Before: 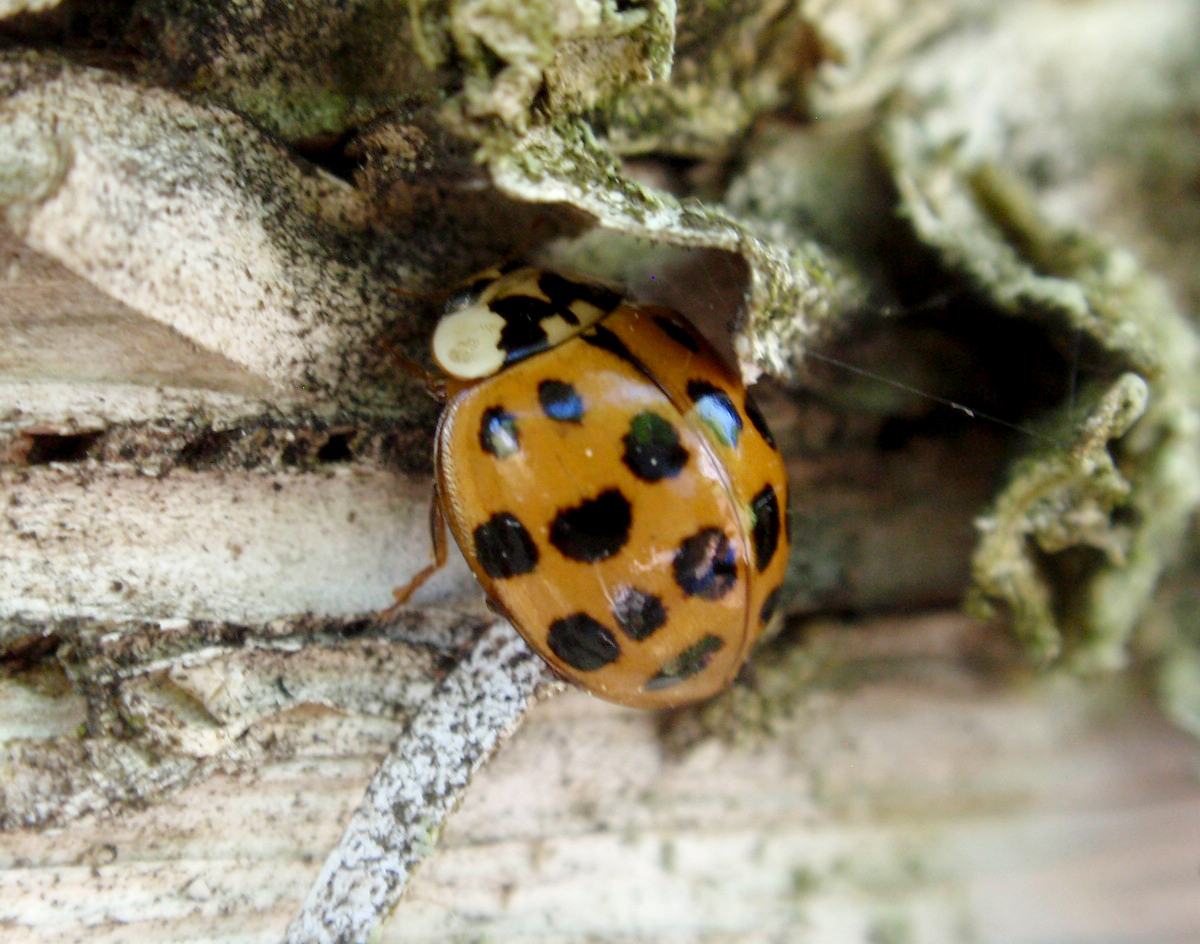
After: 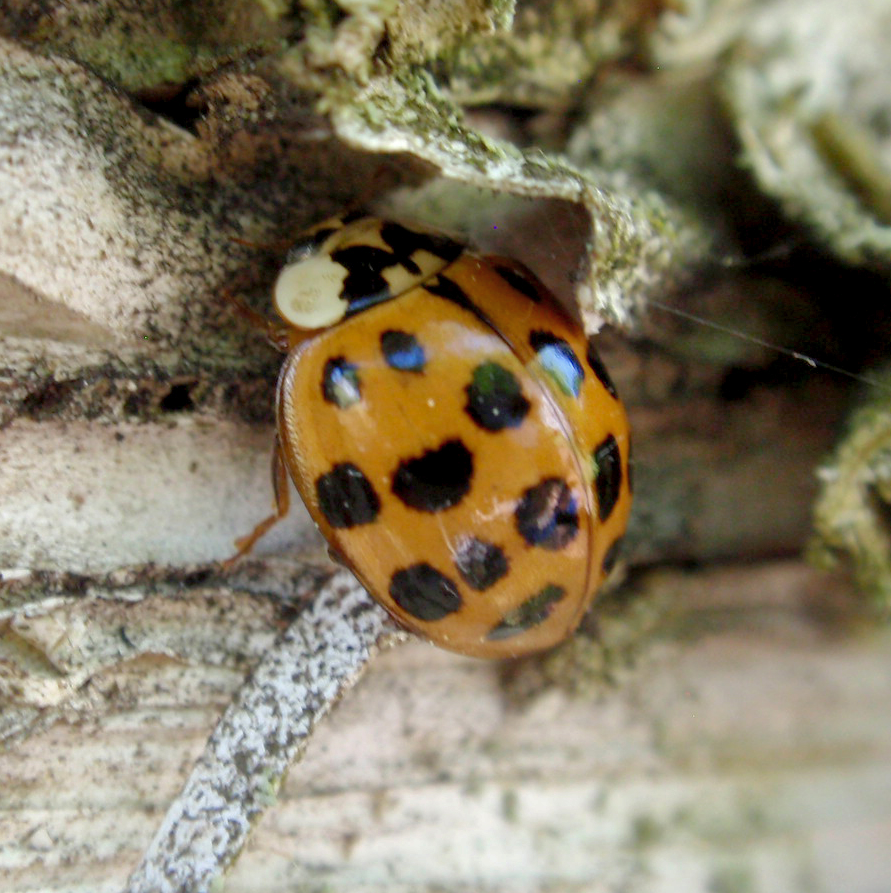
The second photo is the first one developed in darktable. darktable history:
shadows and highlights: on, module defaults
crop and rotate: left 13.172%, top 5.395%, right 12.568%
